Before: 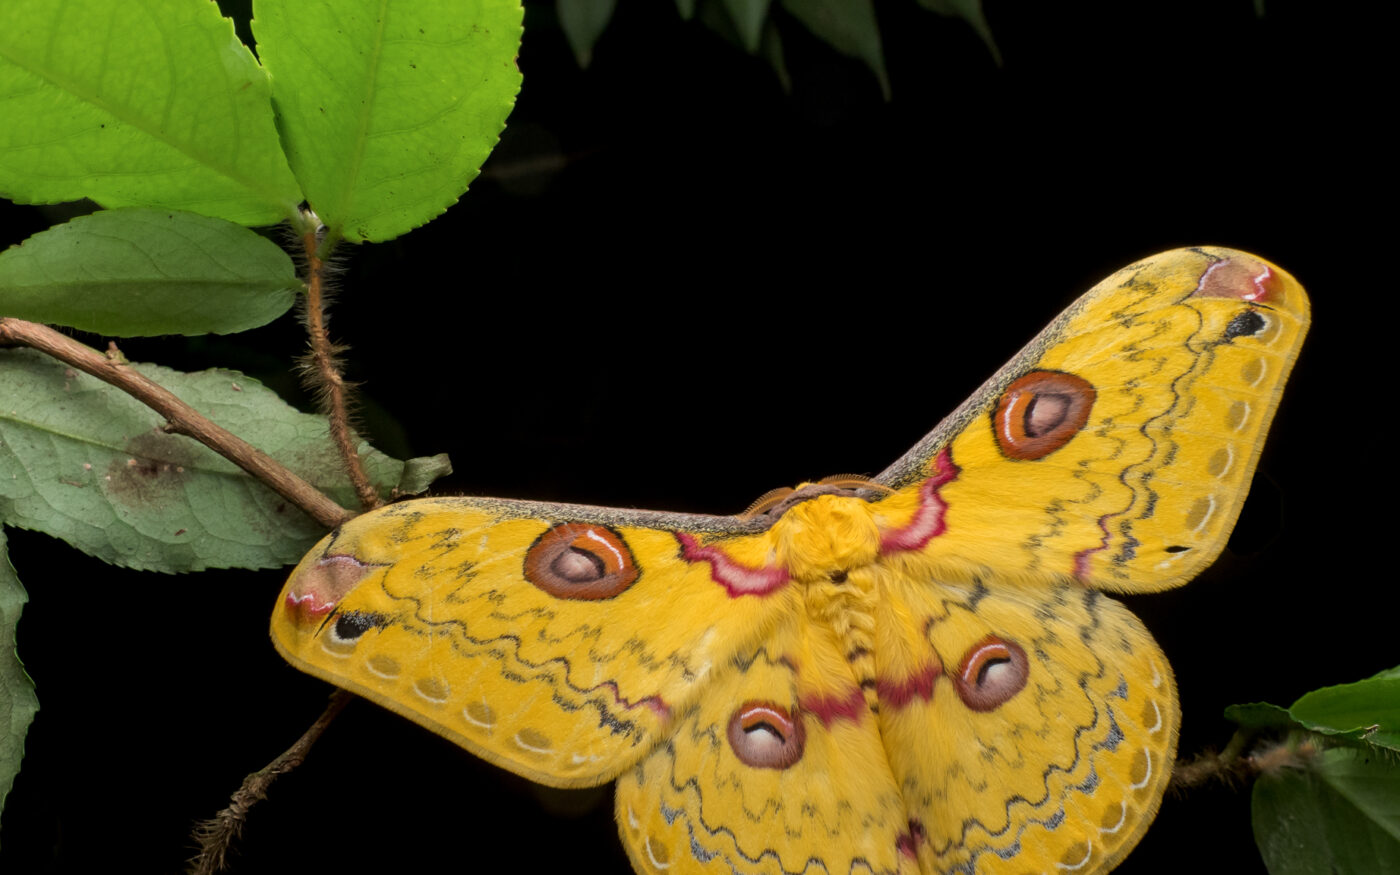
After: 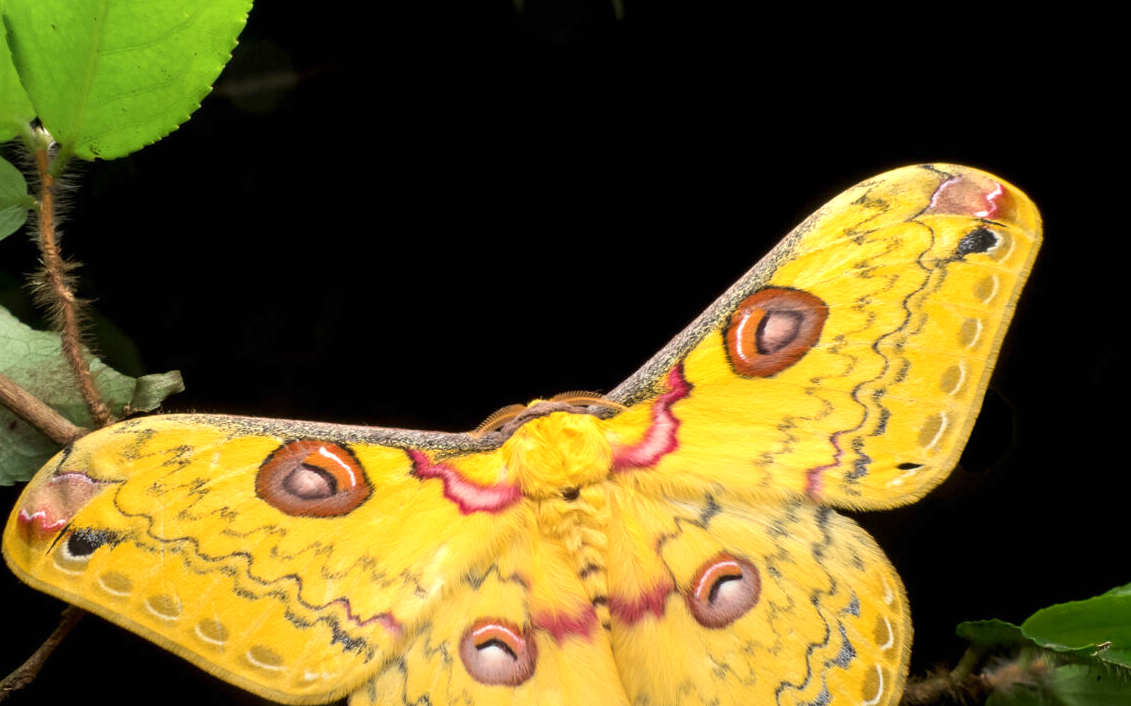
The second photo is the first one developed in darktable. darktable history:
shadows and highlights: shadows -24.68, highlights 49.16, soften with gaussian
tone equalizer: smoothing diameter 24.94%, edges refinement/feathering 6.26, preserve details guided filter
crop: left 19.164%, top 9.515%, right 0%, bottom 9.775%
exposure: black level correction 0, exposure 0.679 EV, compensate exposure bias true, compensate highlight preservation false
